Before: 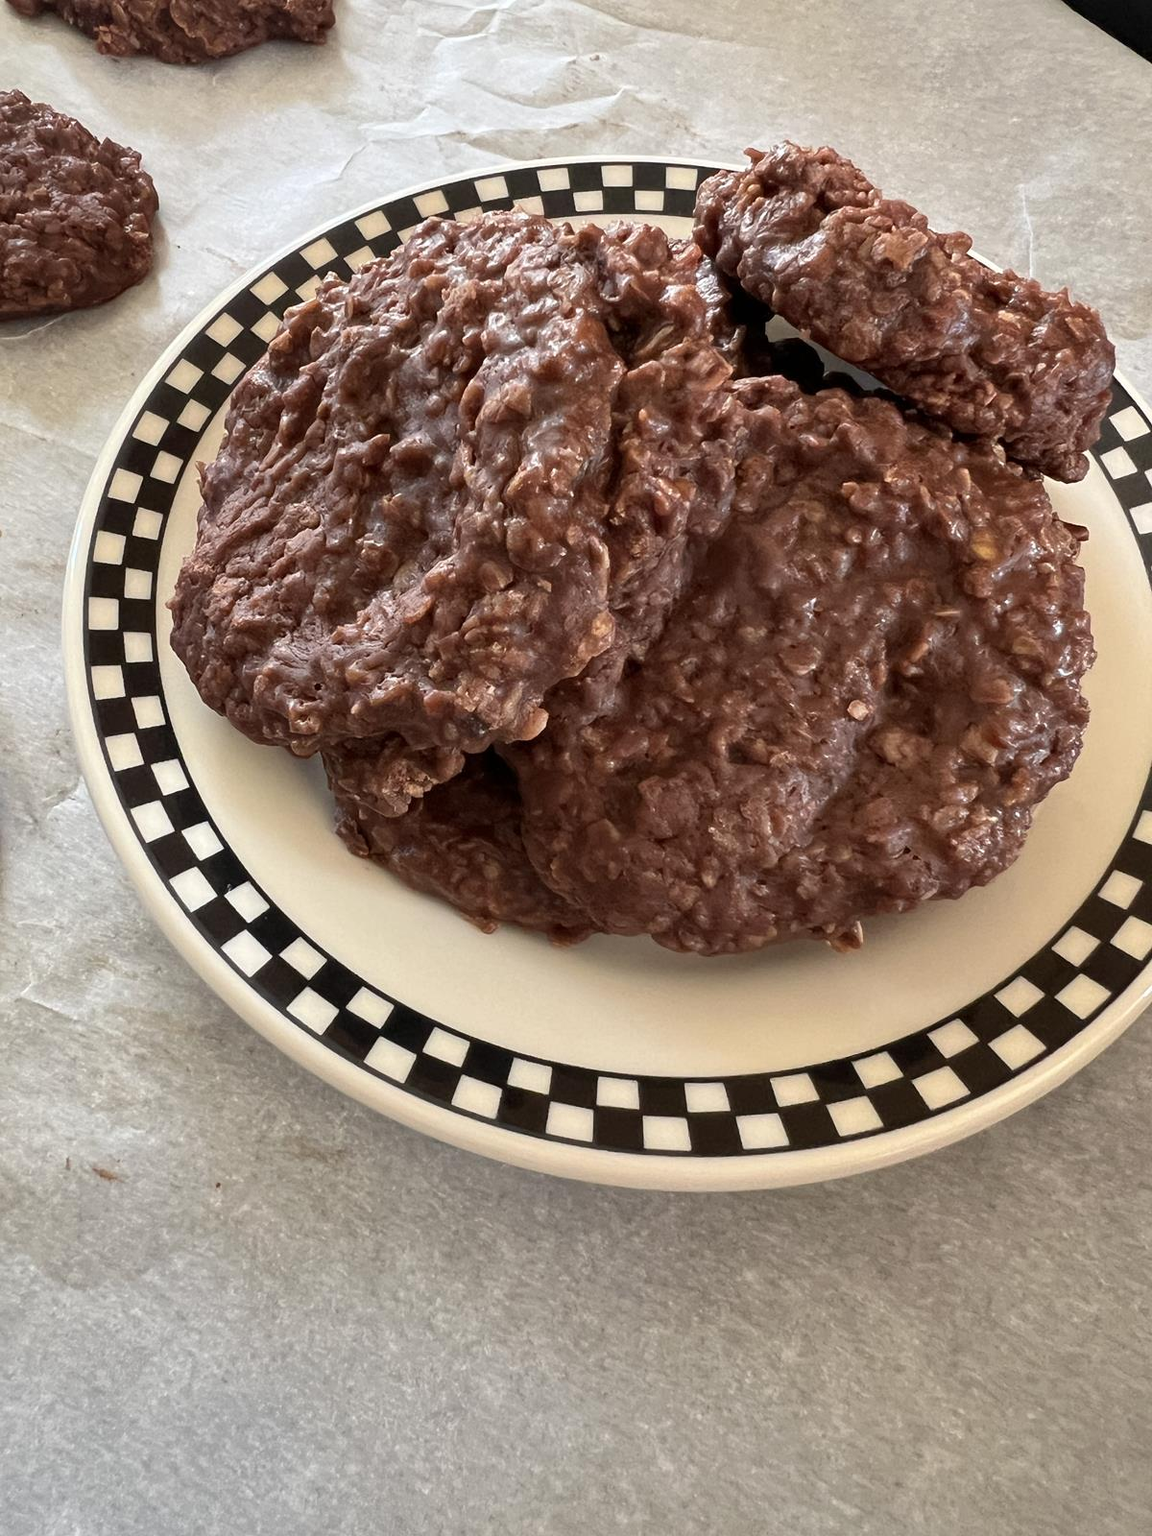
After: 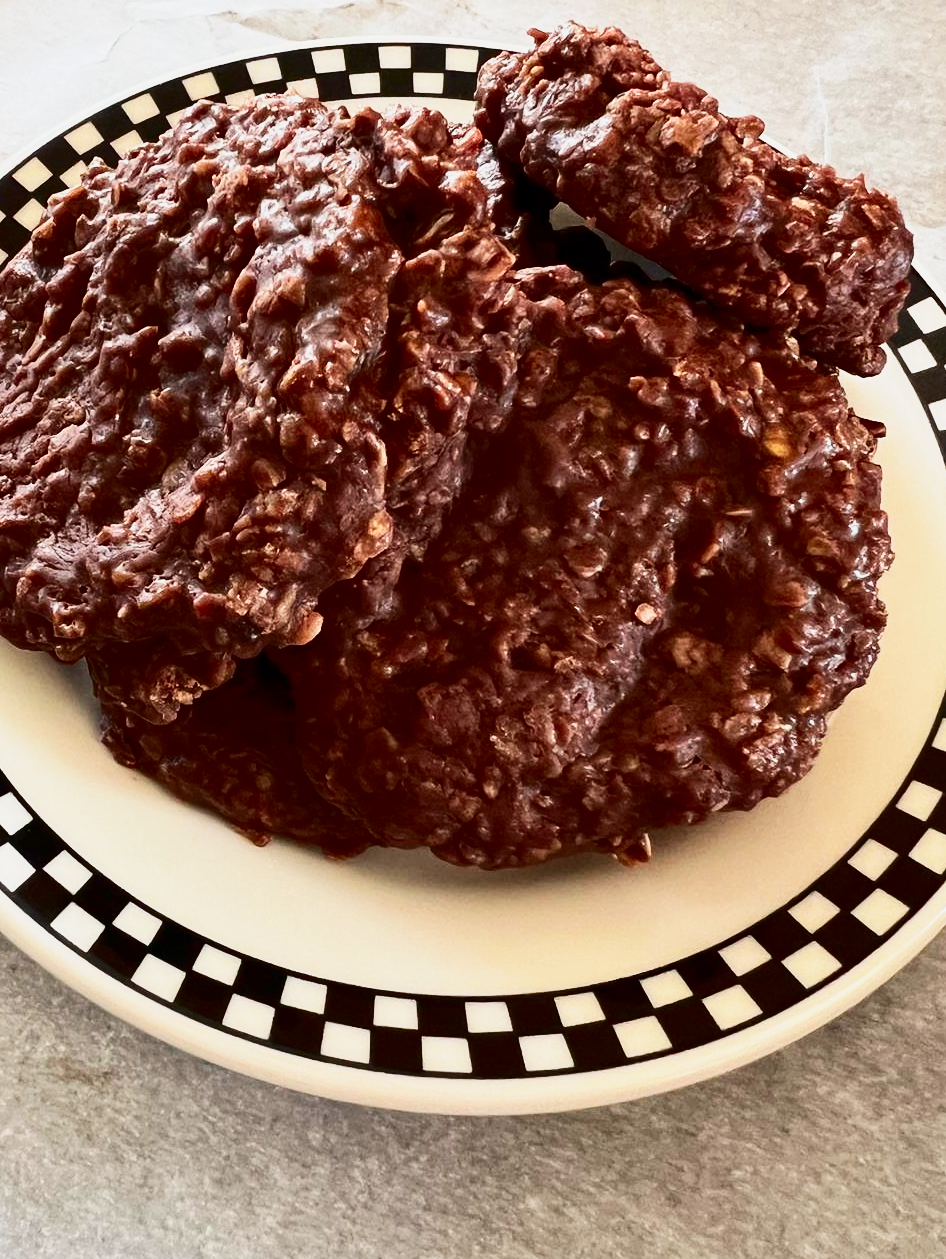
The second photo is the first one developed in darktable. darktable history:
contrast brightness saturation: contrast 0.24, brightness -0.24, saturation 0.14
crop and rotate: left 20.74%, top 7.912%, right 0.375%, bottom 13.378%
base curve: curves: ch0 [(0, 0) (0.088, 0.125) (0.176, 0.251) (0.354, 0.501) (0.613, 0.749) (1, 0.877)], preserve colors none
